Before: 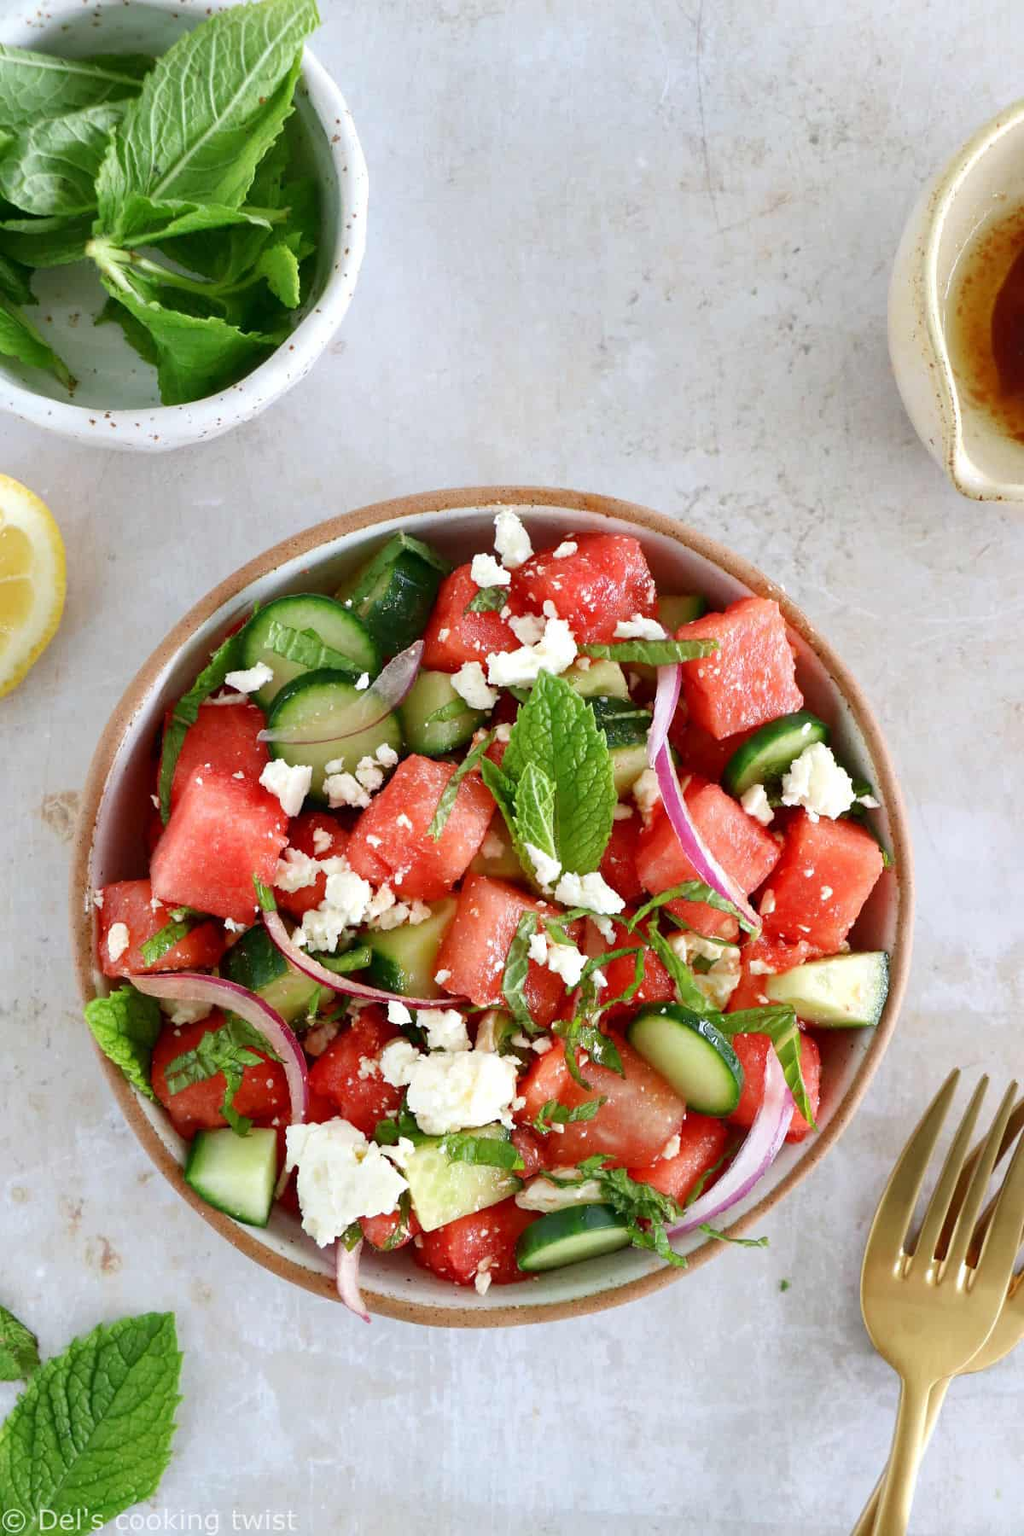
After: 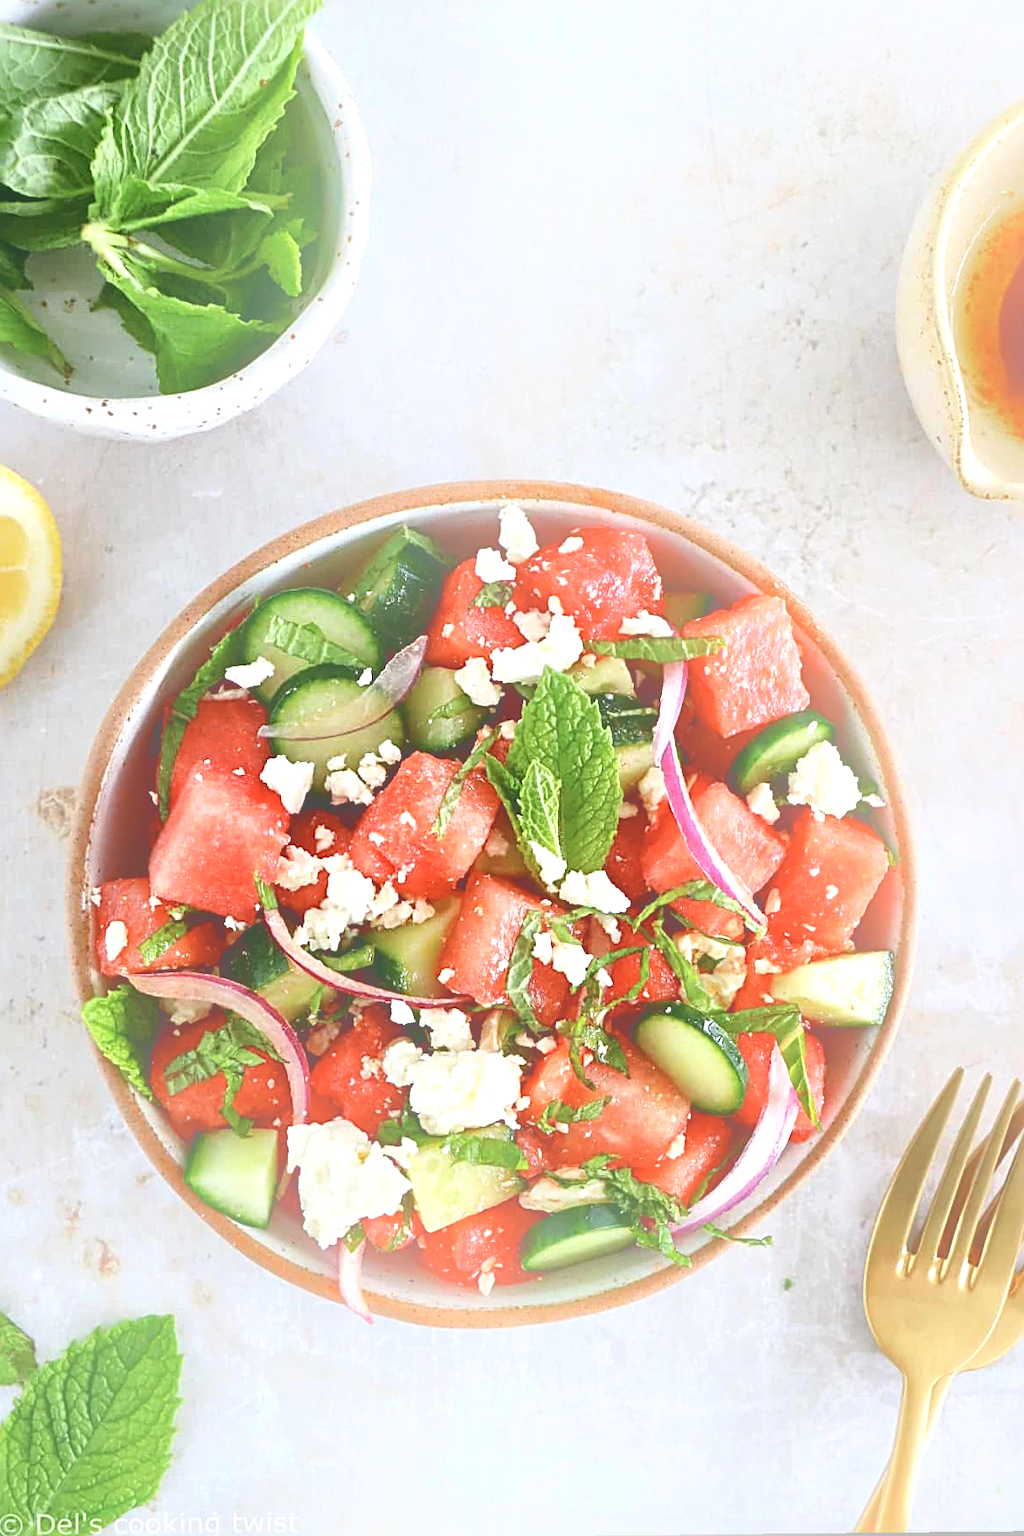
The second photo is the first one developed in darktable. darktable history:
sharpen: radius 2.817, amount 0.715
rotate and perspective: rotation 0.174°, lens shift (vertical) 0.013, lens shift (horizontal) 0.019, shear 0.001, automatic cropping original format, crop left 0.007, crop right 0.991, crop top 0.016, crop bottom 0.997
local contrast: mode bilateral grid, contrast 44, coarseness 69, detail 214%, midtone range 0.2
bloom: size 38%, threshold 95%, strength 30%
